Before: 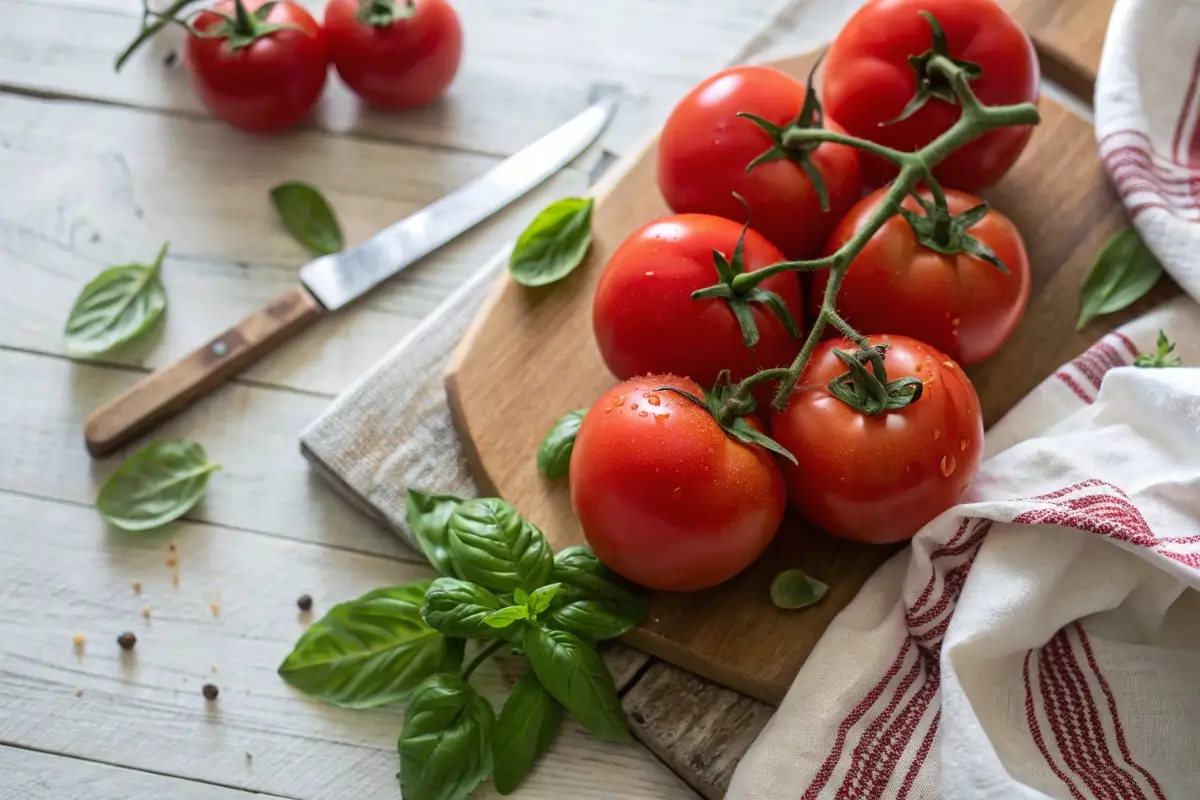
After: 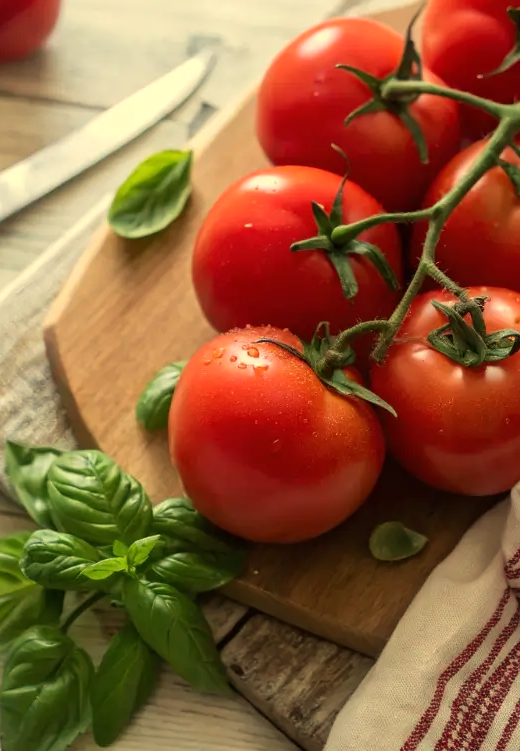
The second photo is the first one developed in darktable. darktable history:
white balance: red 1.08, blue 0.791
crop: left 33.452%, top 6.025%, right 23.155%
